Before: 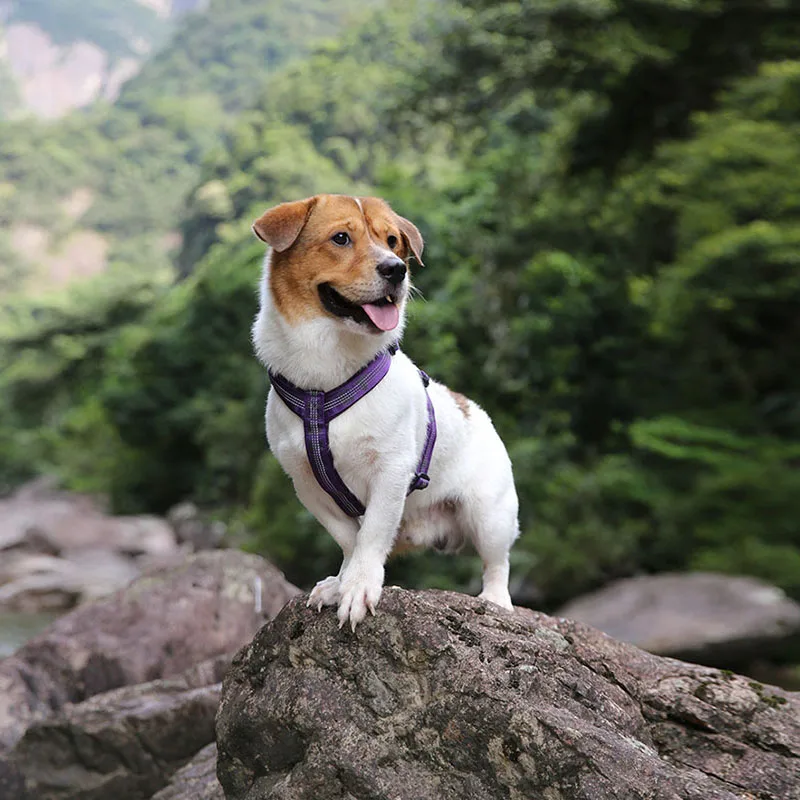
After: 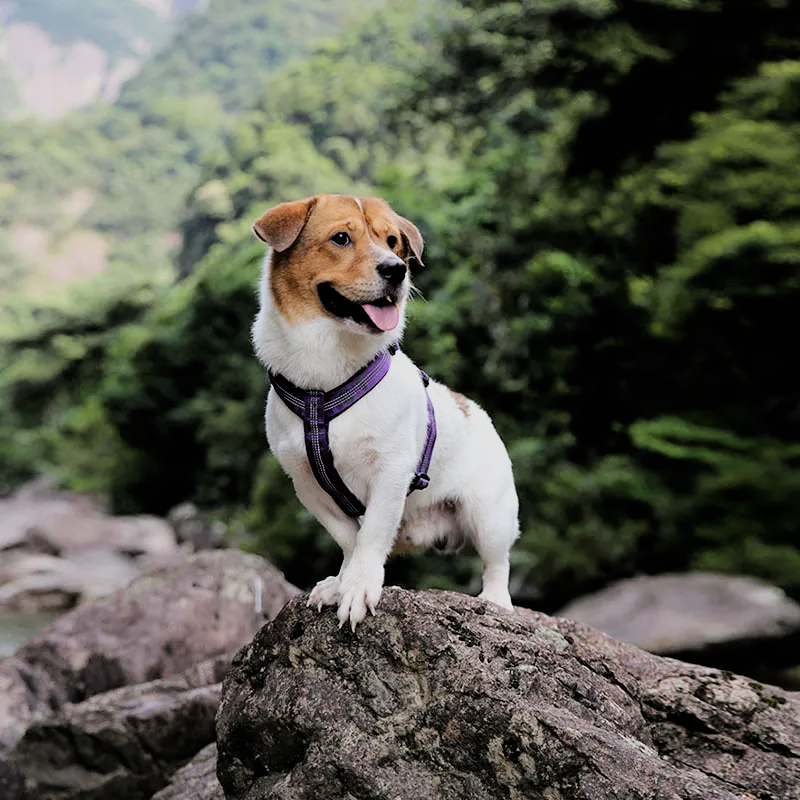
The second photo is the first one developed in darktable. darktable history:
filmic rgb: black relative exposure -5.14 EV, white relative exposure 3.98 EV, hardness 2.91, contrast 1.298
